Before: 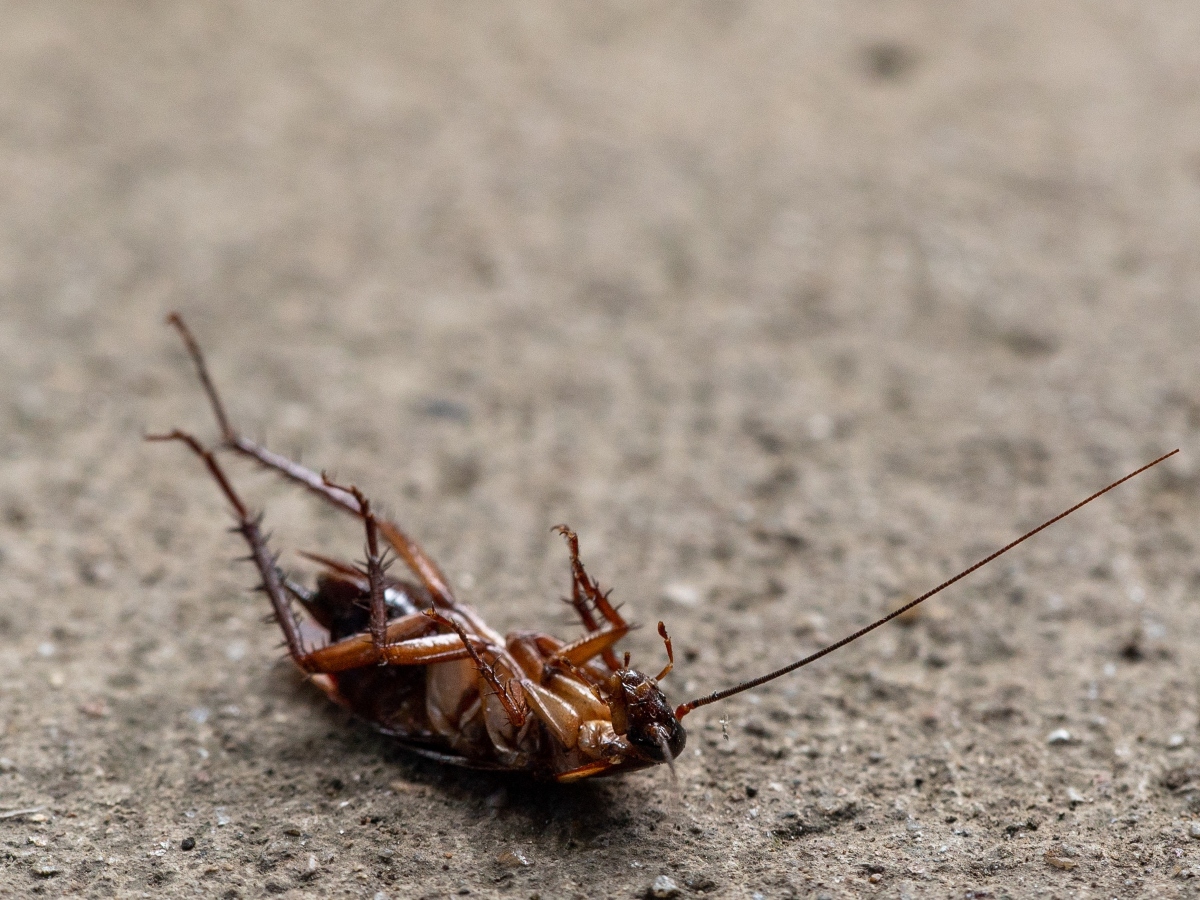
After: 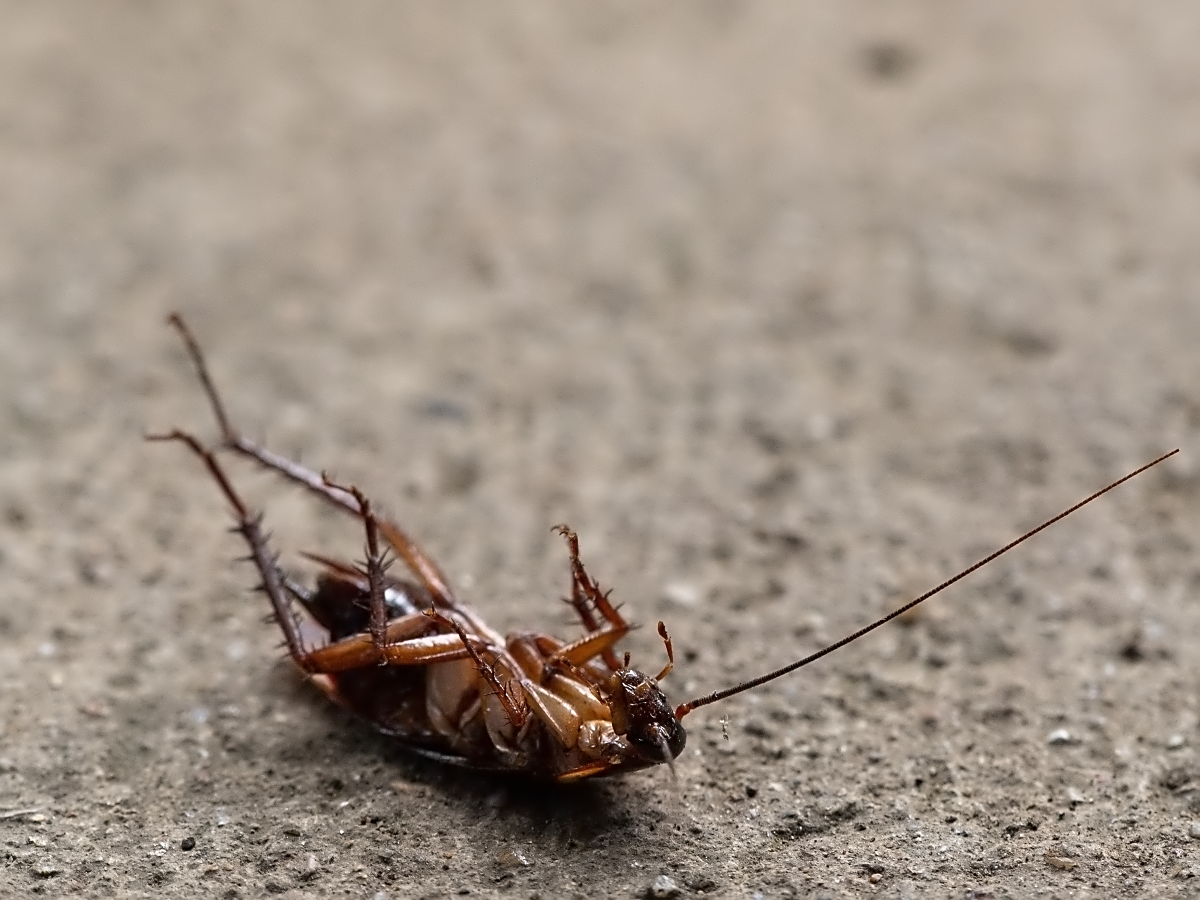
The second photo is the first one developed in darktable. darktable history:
sharpen: on, module defaults
white balance: emerald 1
contrast equalizer: octaves 7, y [[0.5 ×6], [0.5 ×6], [0.5 ×6], [0, 0.033, 0.067, 0.1, 0.133, 0.167], [0, 0.05, 0.1, 0.15, 0.2, 0.25]]
